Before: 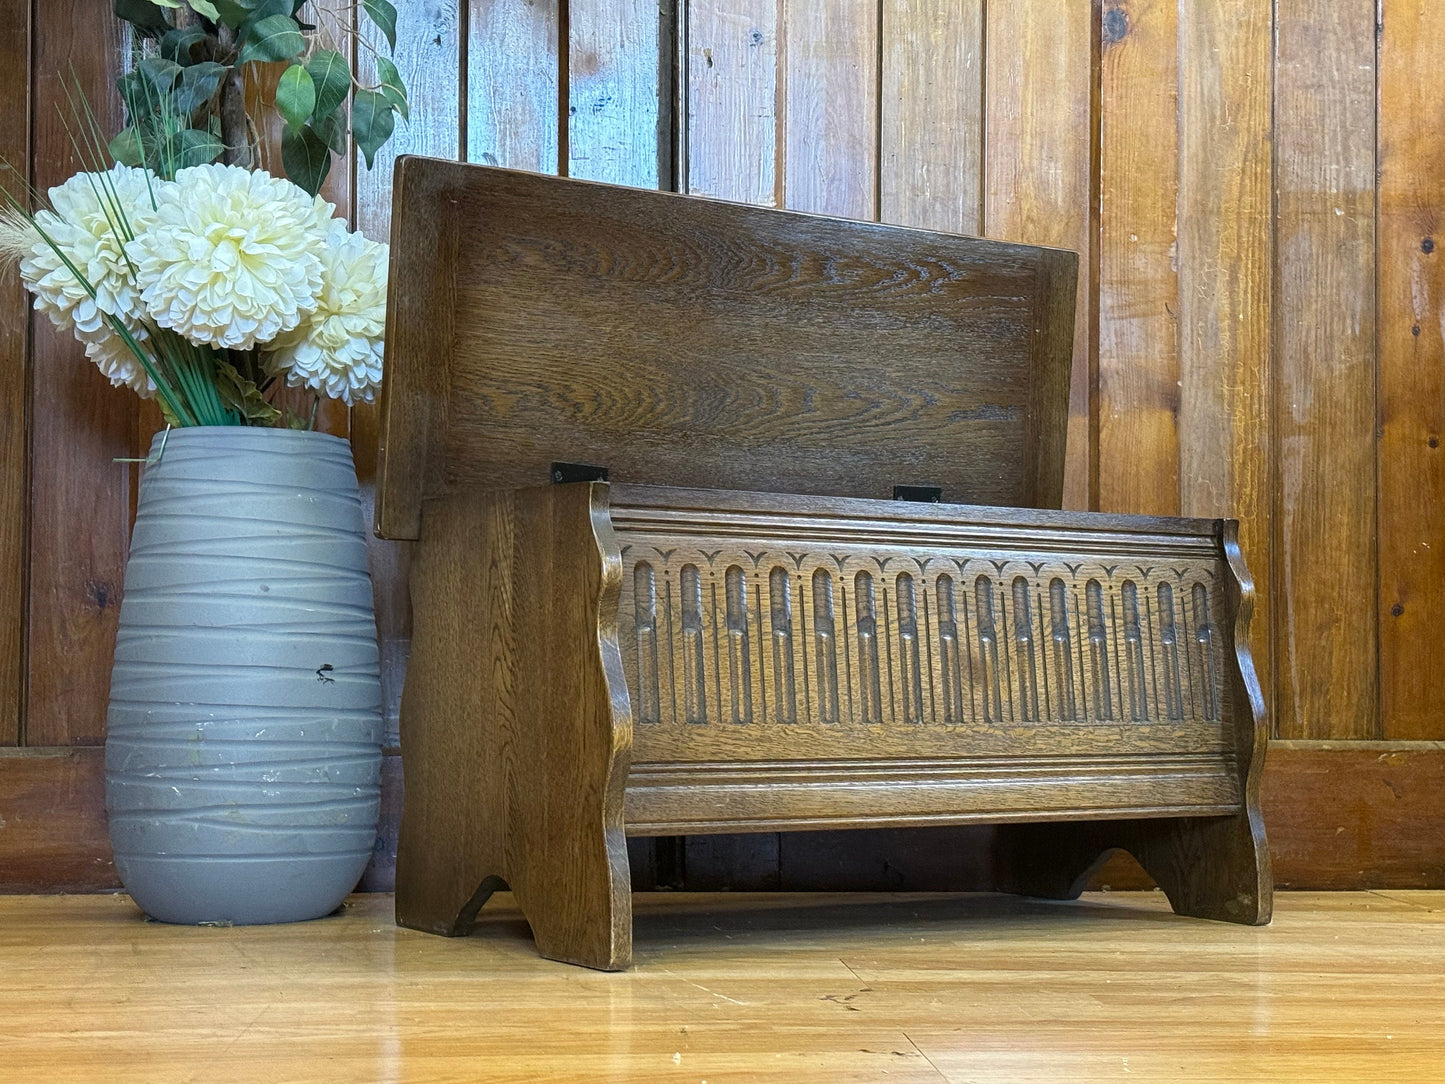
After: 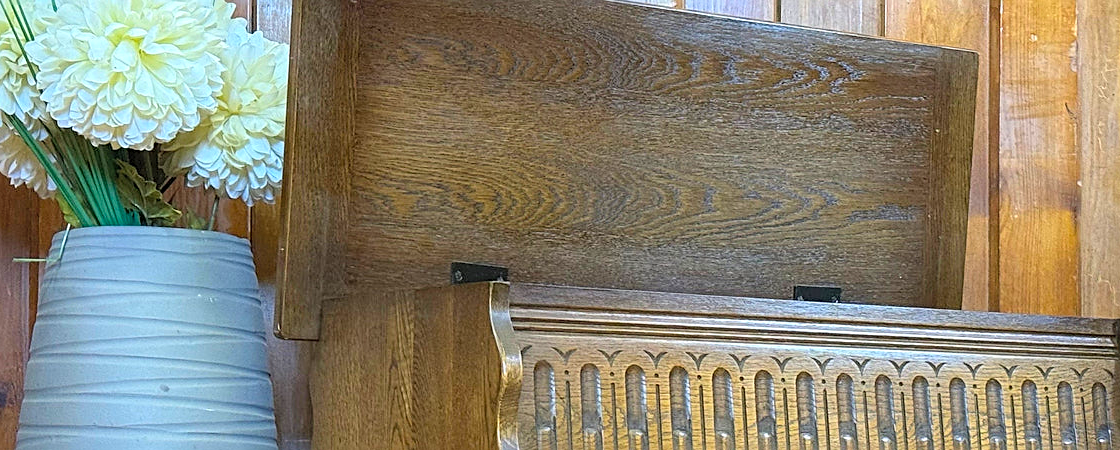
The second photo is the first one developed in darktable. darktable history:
crop: left 6.977%, top 18.533%, right 14.446%, bottom 39.922%
sharpen: on, module defaults
contrast brightness saturation: contrast 0.065, brightness 0.173, saturation 0.407
